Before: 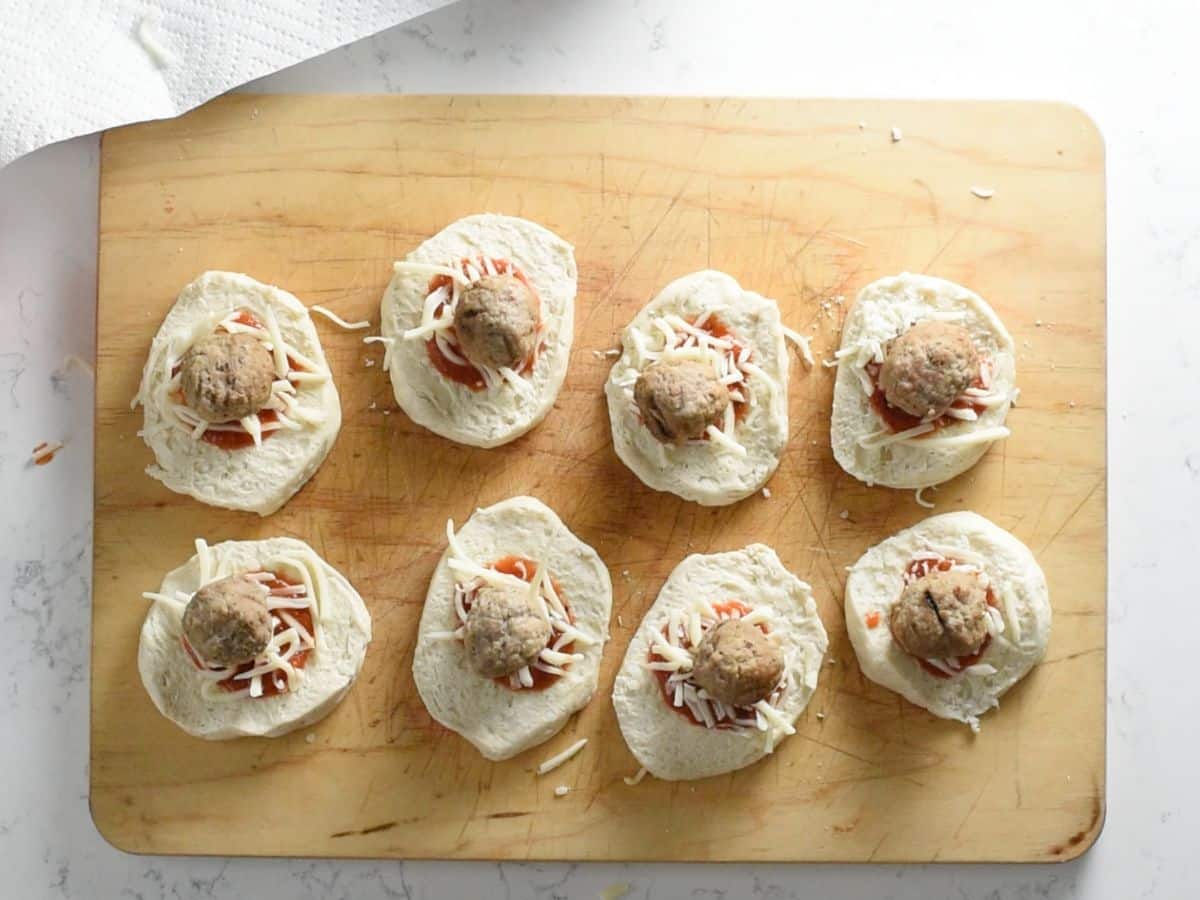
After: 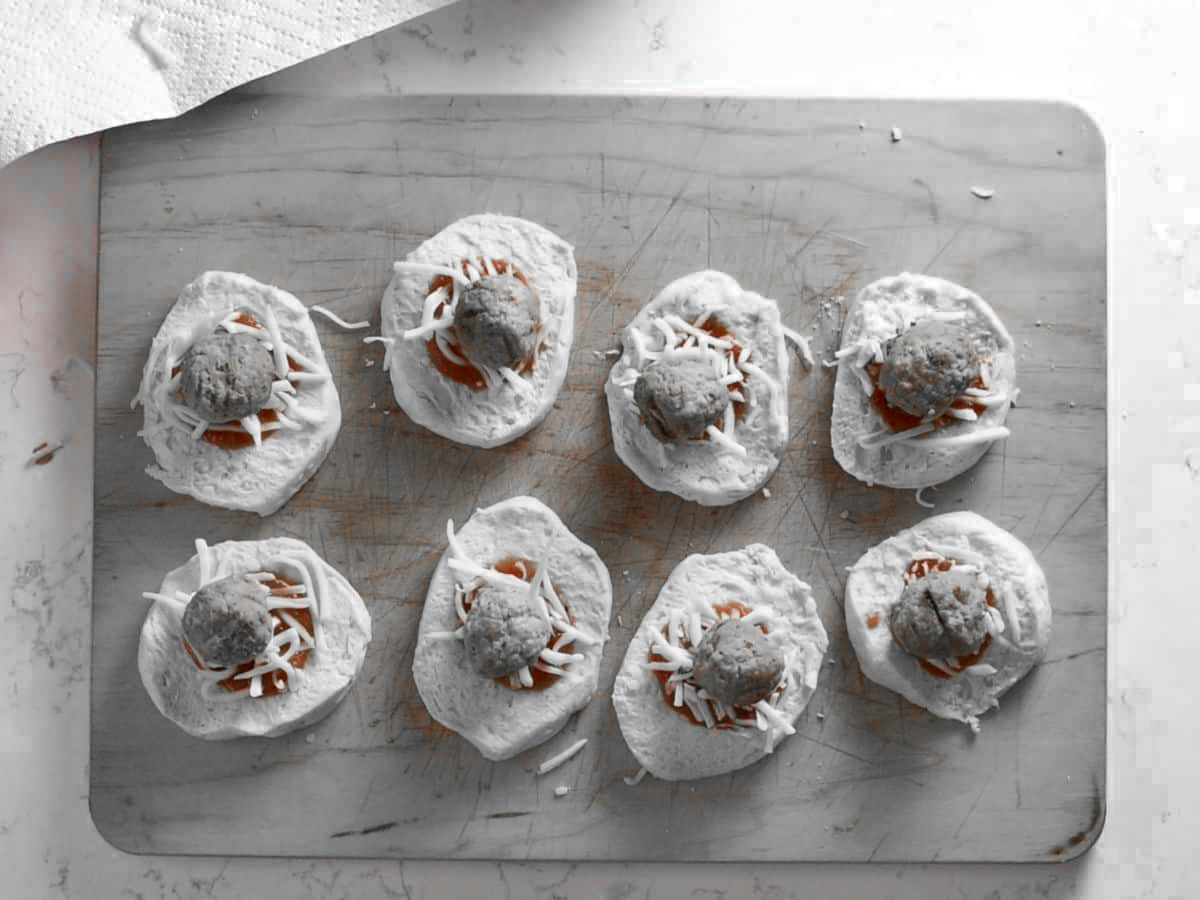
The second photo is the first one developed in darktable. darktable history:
color zones: curves: ch0 [(0, 0.352) (0.143, 0.407) (0.286, 0.386) (0.429, 0.431) (0.571, 0.829) (0.714, 0.853) (0.857, 0.833) (1, 0.352)]; ch1 [(0, 0.604) (0.072, 0.726) (0.096, 0.608) (0.205, 0.007) (0.571, -0.006) (0.839, -0.013) (0.857, -0.012) (1, 0.604)]
shadows and highlights: soften with gaussian
